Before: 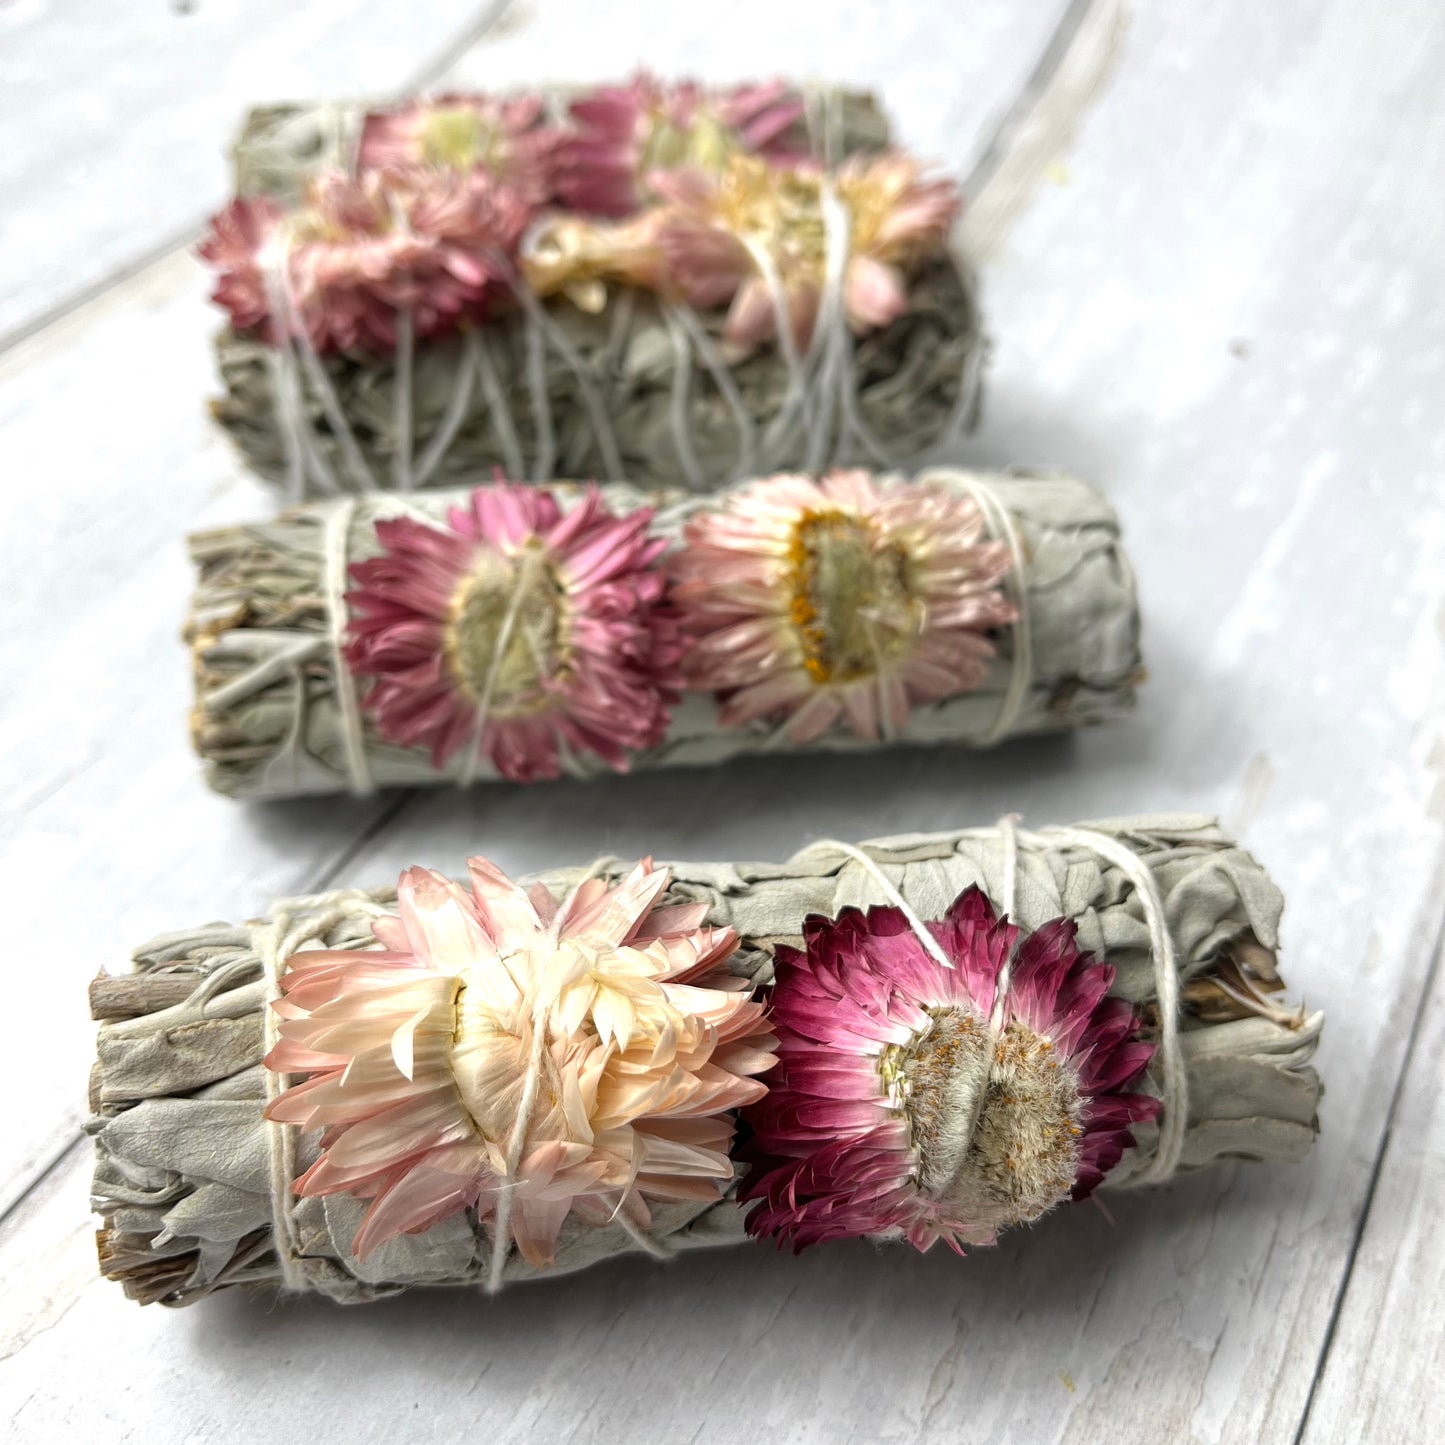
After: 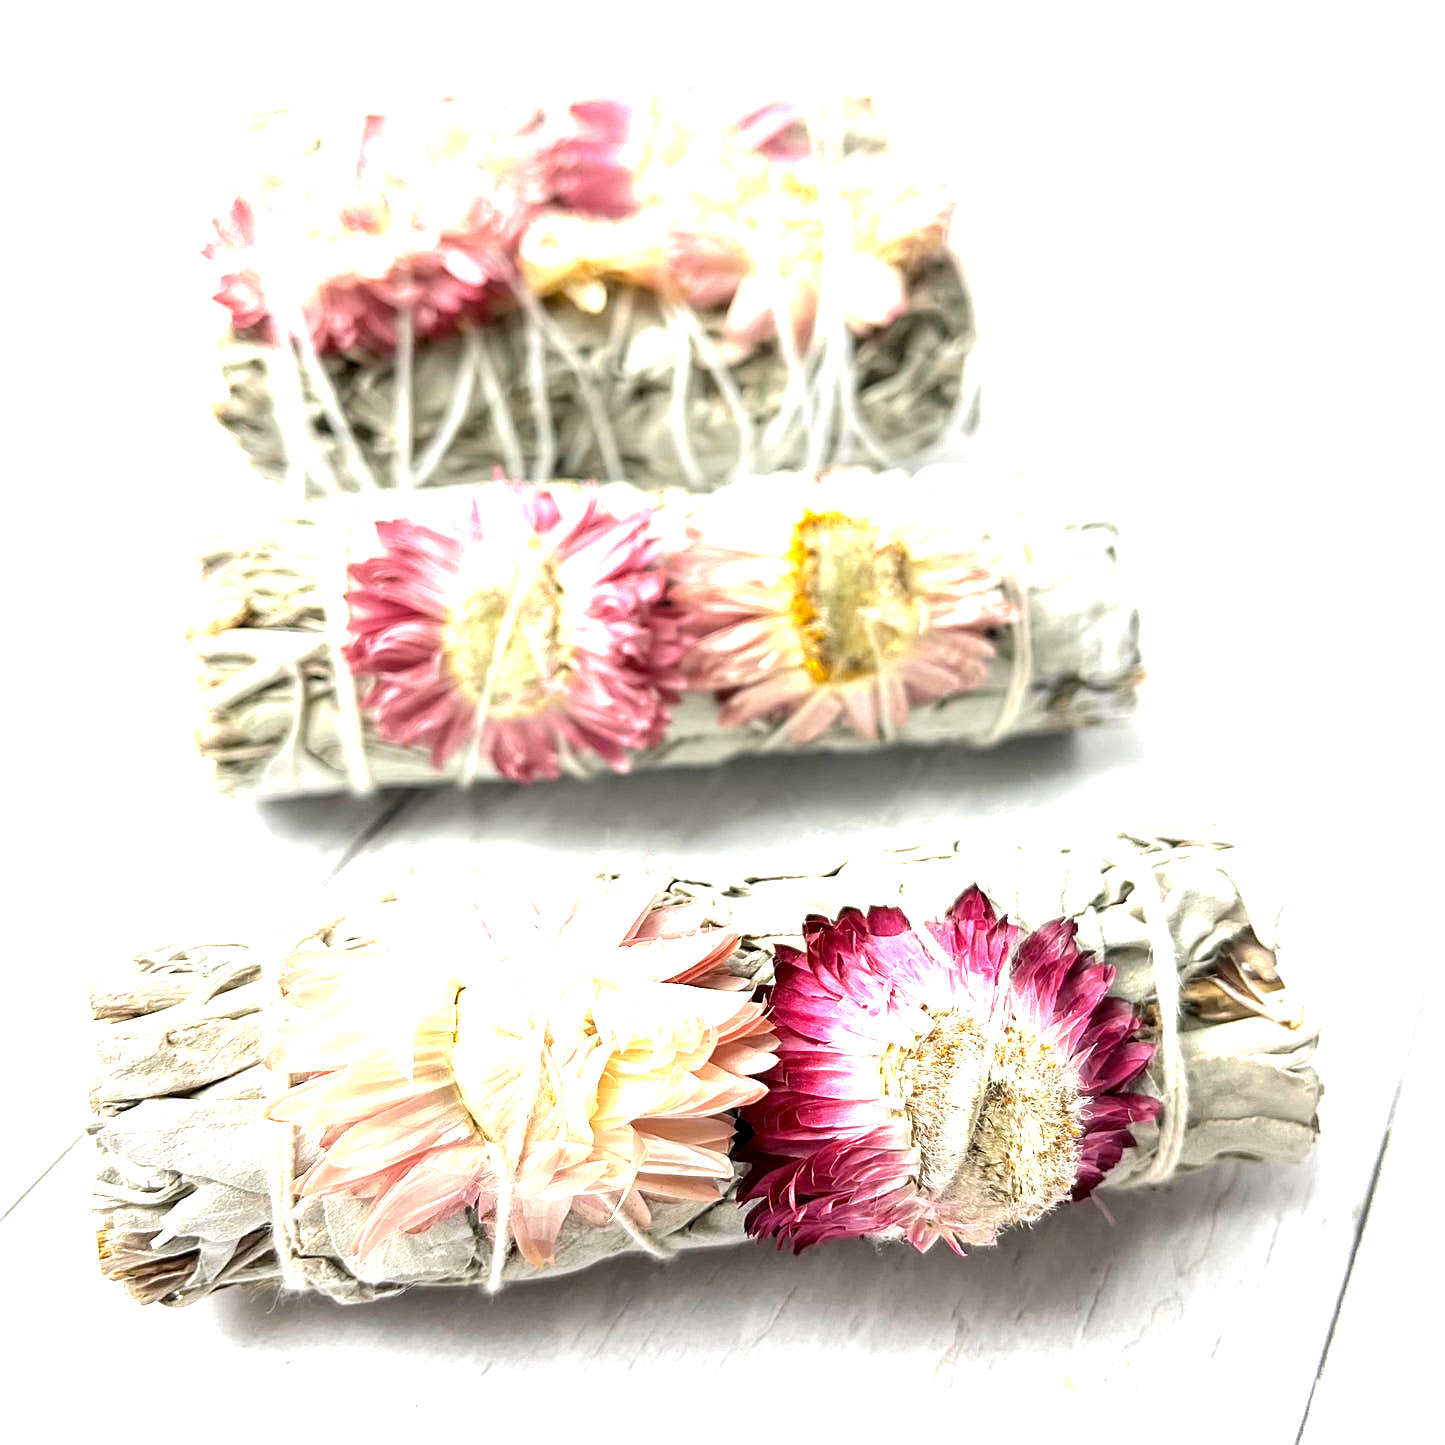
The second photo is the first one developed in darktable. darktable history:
exposure: black level correction 0.001, exposure 2 EV, compensate highlight preservation false
sharpen: on, module defaults
